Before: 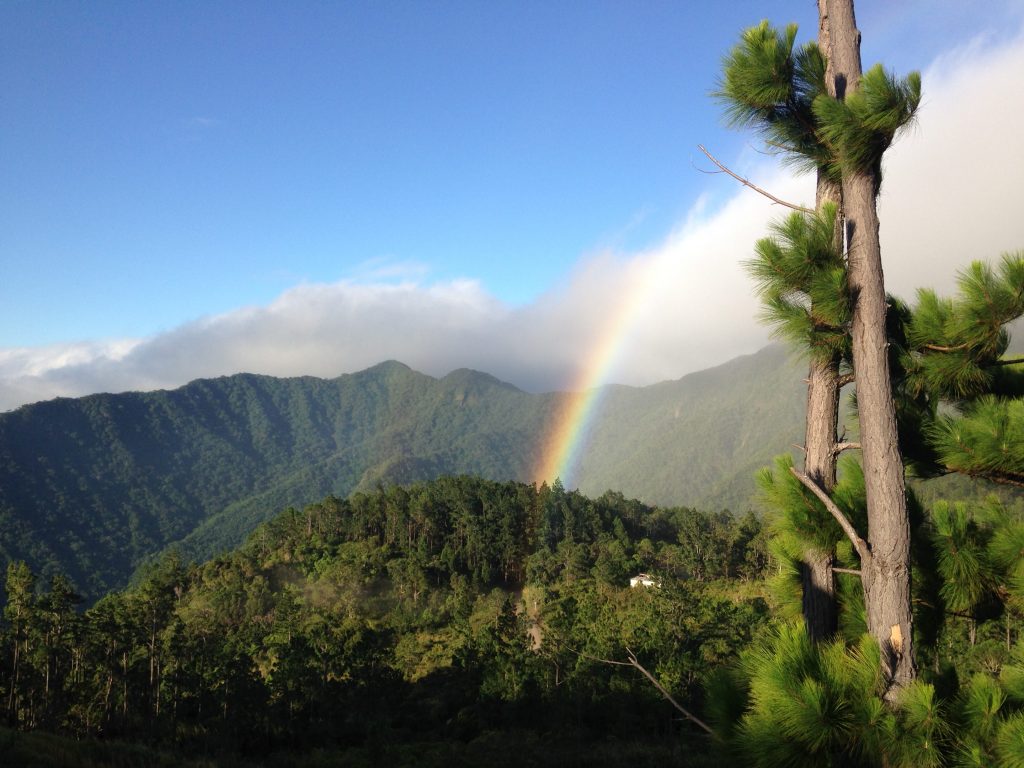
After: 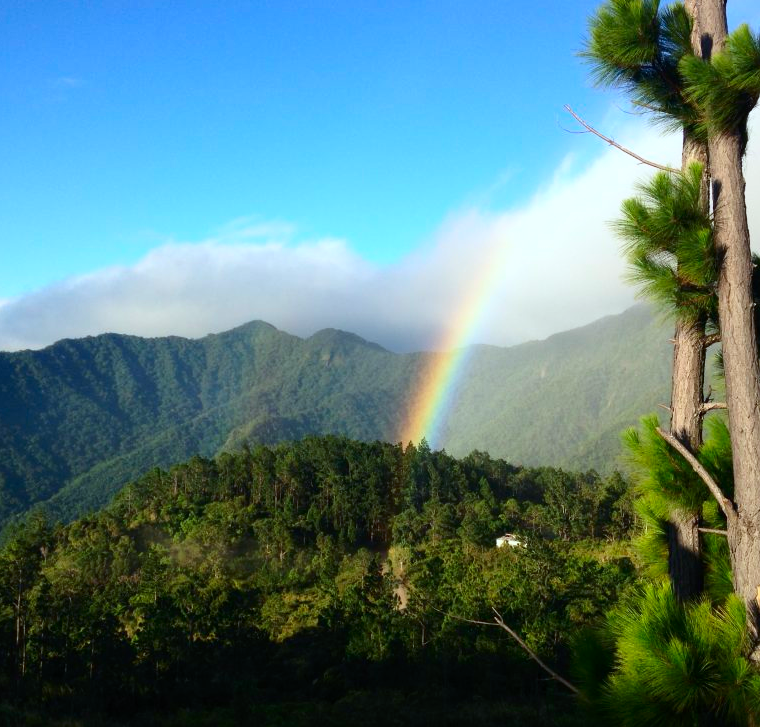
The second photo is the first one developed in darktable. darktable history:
color calibration: illuminant Planckian (black body), adaptation linear Bradford (ICC v4), x 0.361, y 0.366, temperature 4511.61 K, saturation algorithm version 1 (2020)
crop and rotate: left 13.15%, top 5.251%, right 12.609%
contrast brightness saturation: contrast 0.18, saturation 0.3
